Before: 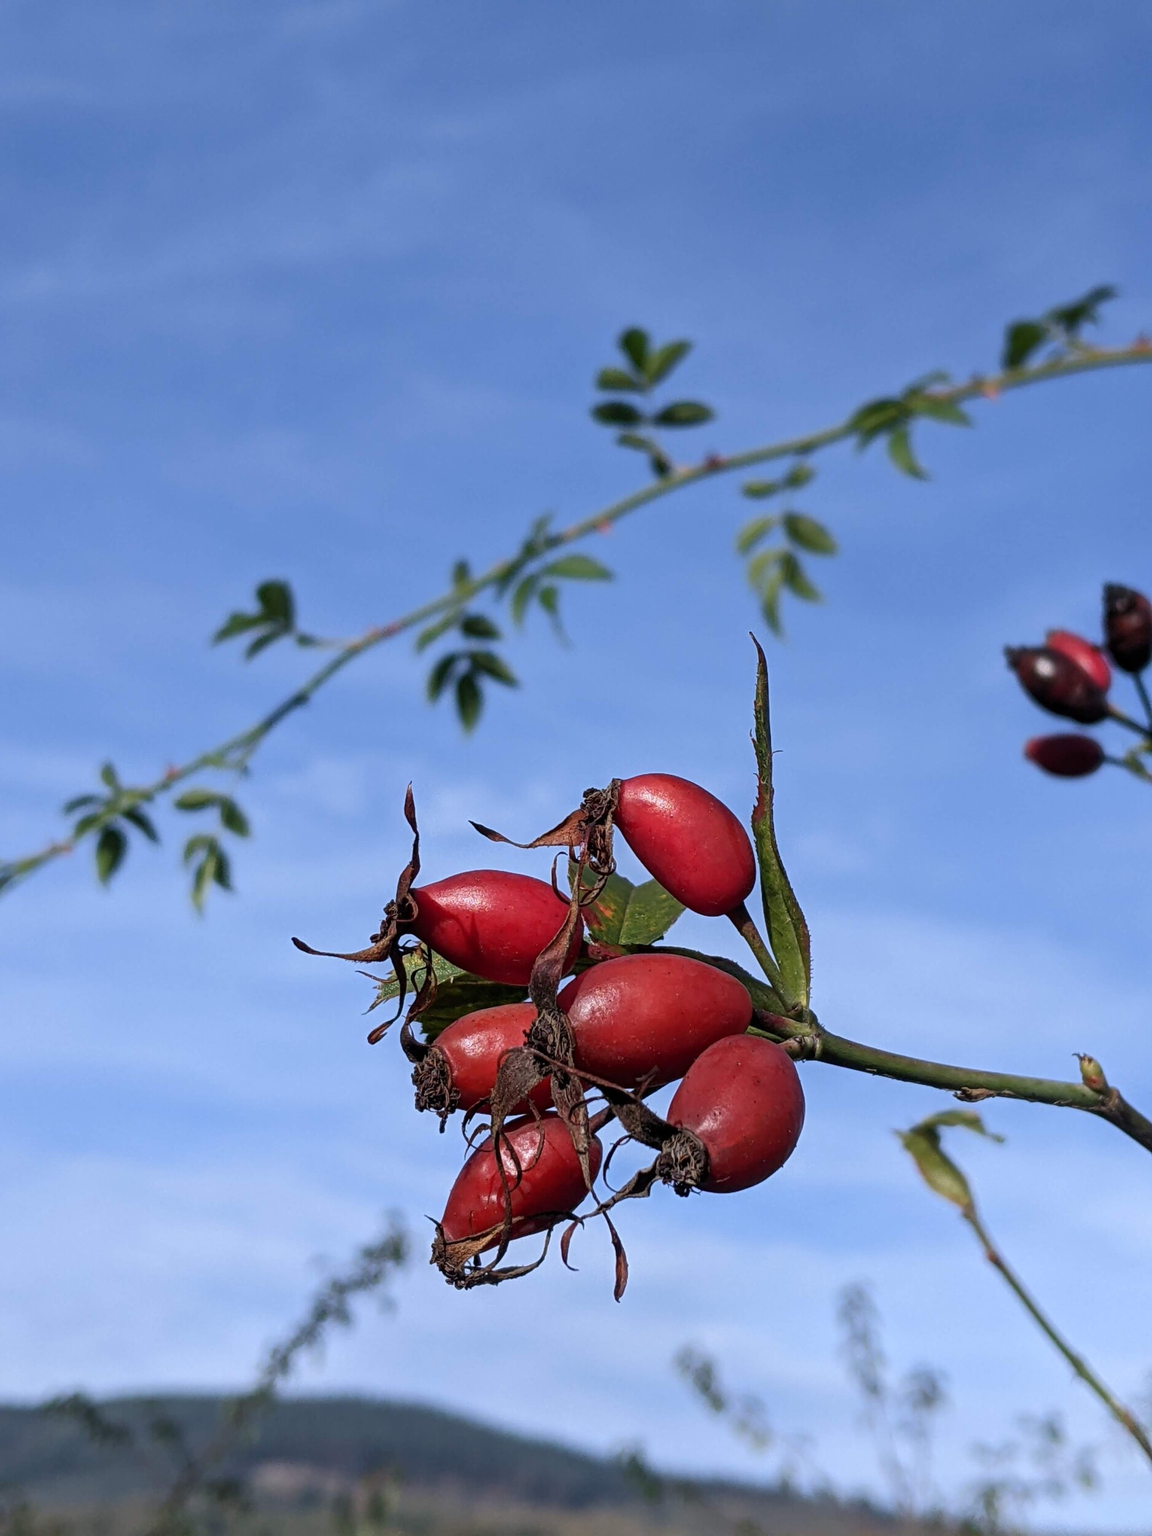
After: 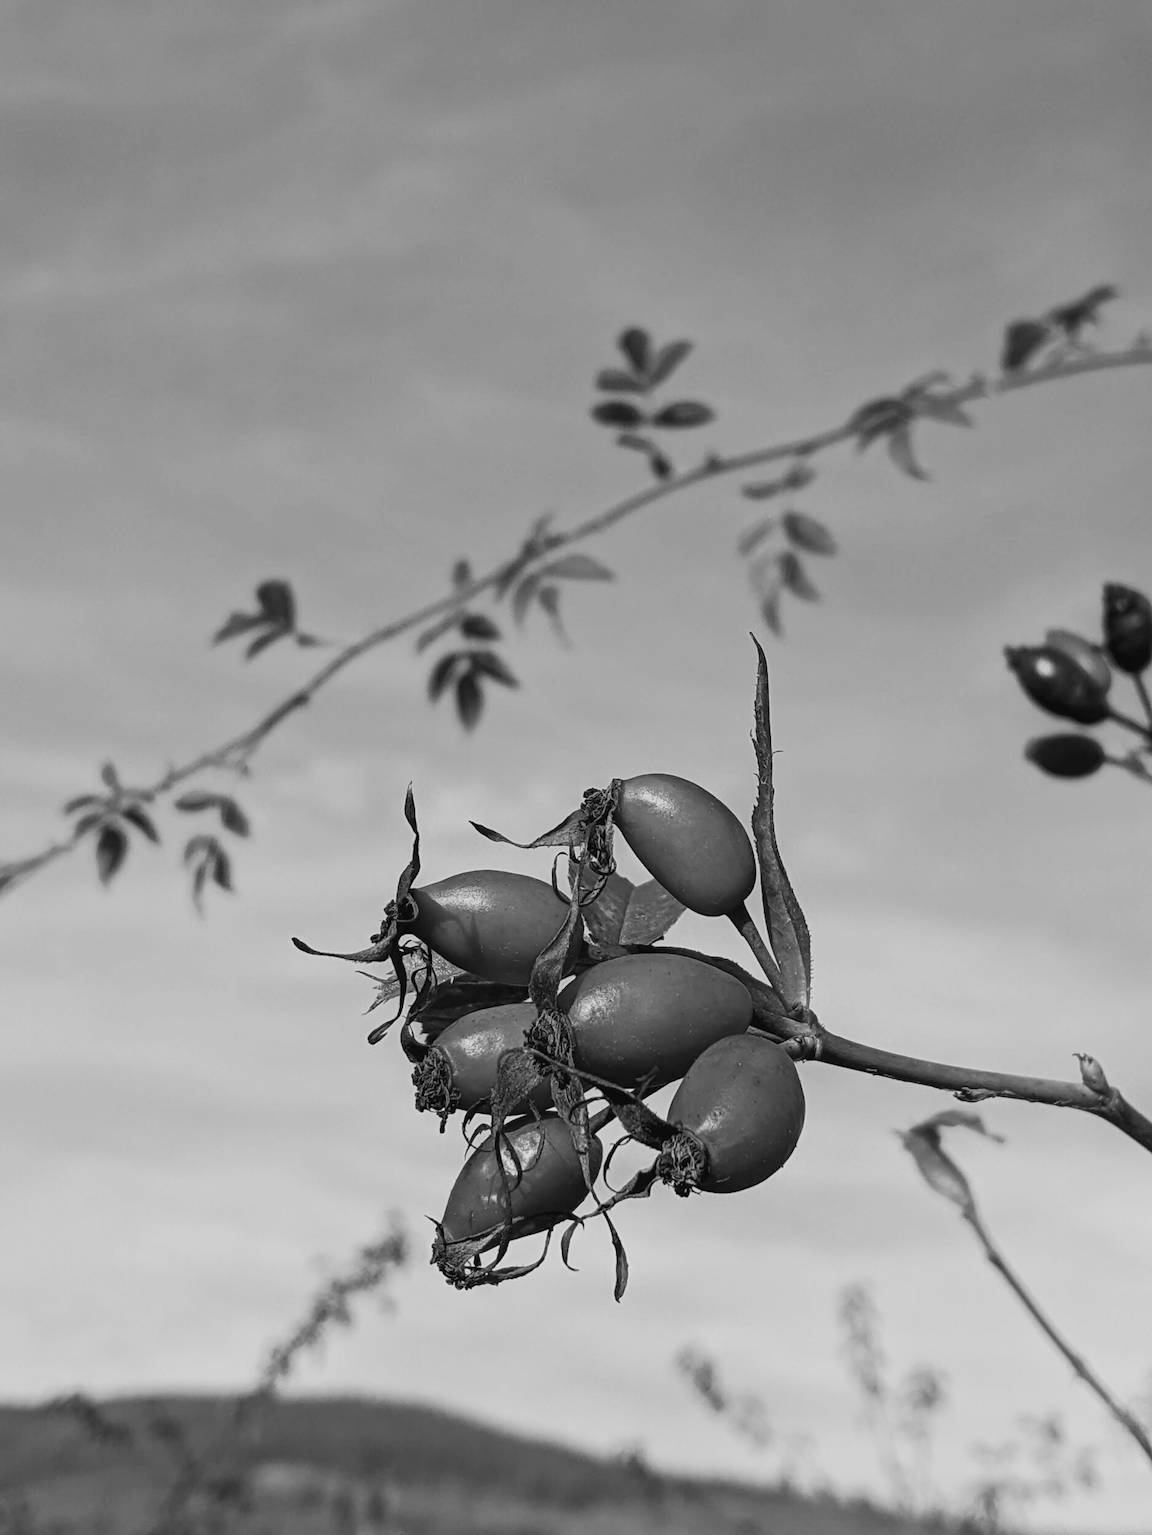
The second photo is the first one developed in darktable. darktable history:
tone curve: curves: ch0 [(0, 0.029) (0.253, 0.237) (1, 0.945)]; ch1 [(0, 0) (0.401, 0.42) (0.442, 0.47) (0.492, 0.498) (0.511, 0.523) (0.557, 0.565) (0.66, 0.683) (1, 1)]; ch2 [(0, 0) (0.394, 0.413) (0.5, 0.5) (0.578, 0.568) (1, 1)], color space Lab, independent channels, preserve colors none
white balance: red 0.967, blue 1.119, emerald 0.756
base curve: curves: ch0 [(0, 0) (0.088, 0.125) (0.176, 0.251) (0.354, 0.501) (0.613, 0.749) (1, 0.877)], preserve colors none
monochrome: on, module defaults
contrast brightness saturation: saturation -0.05
